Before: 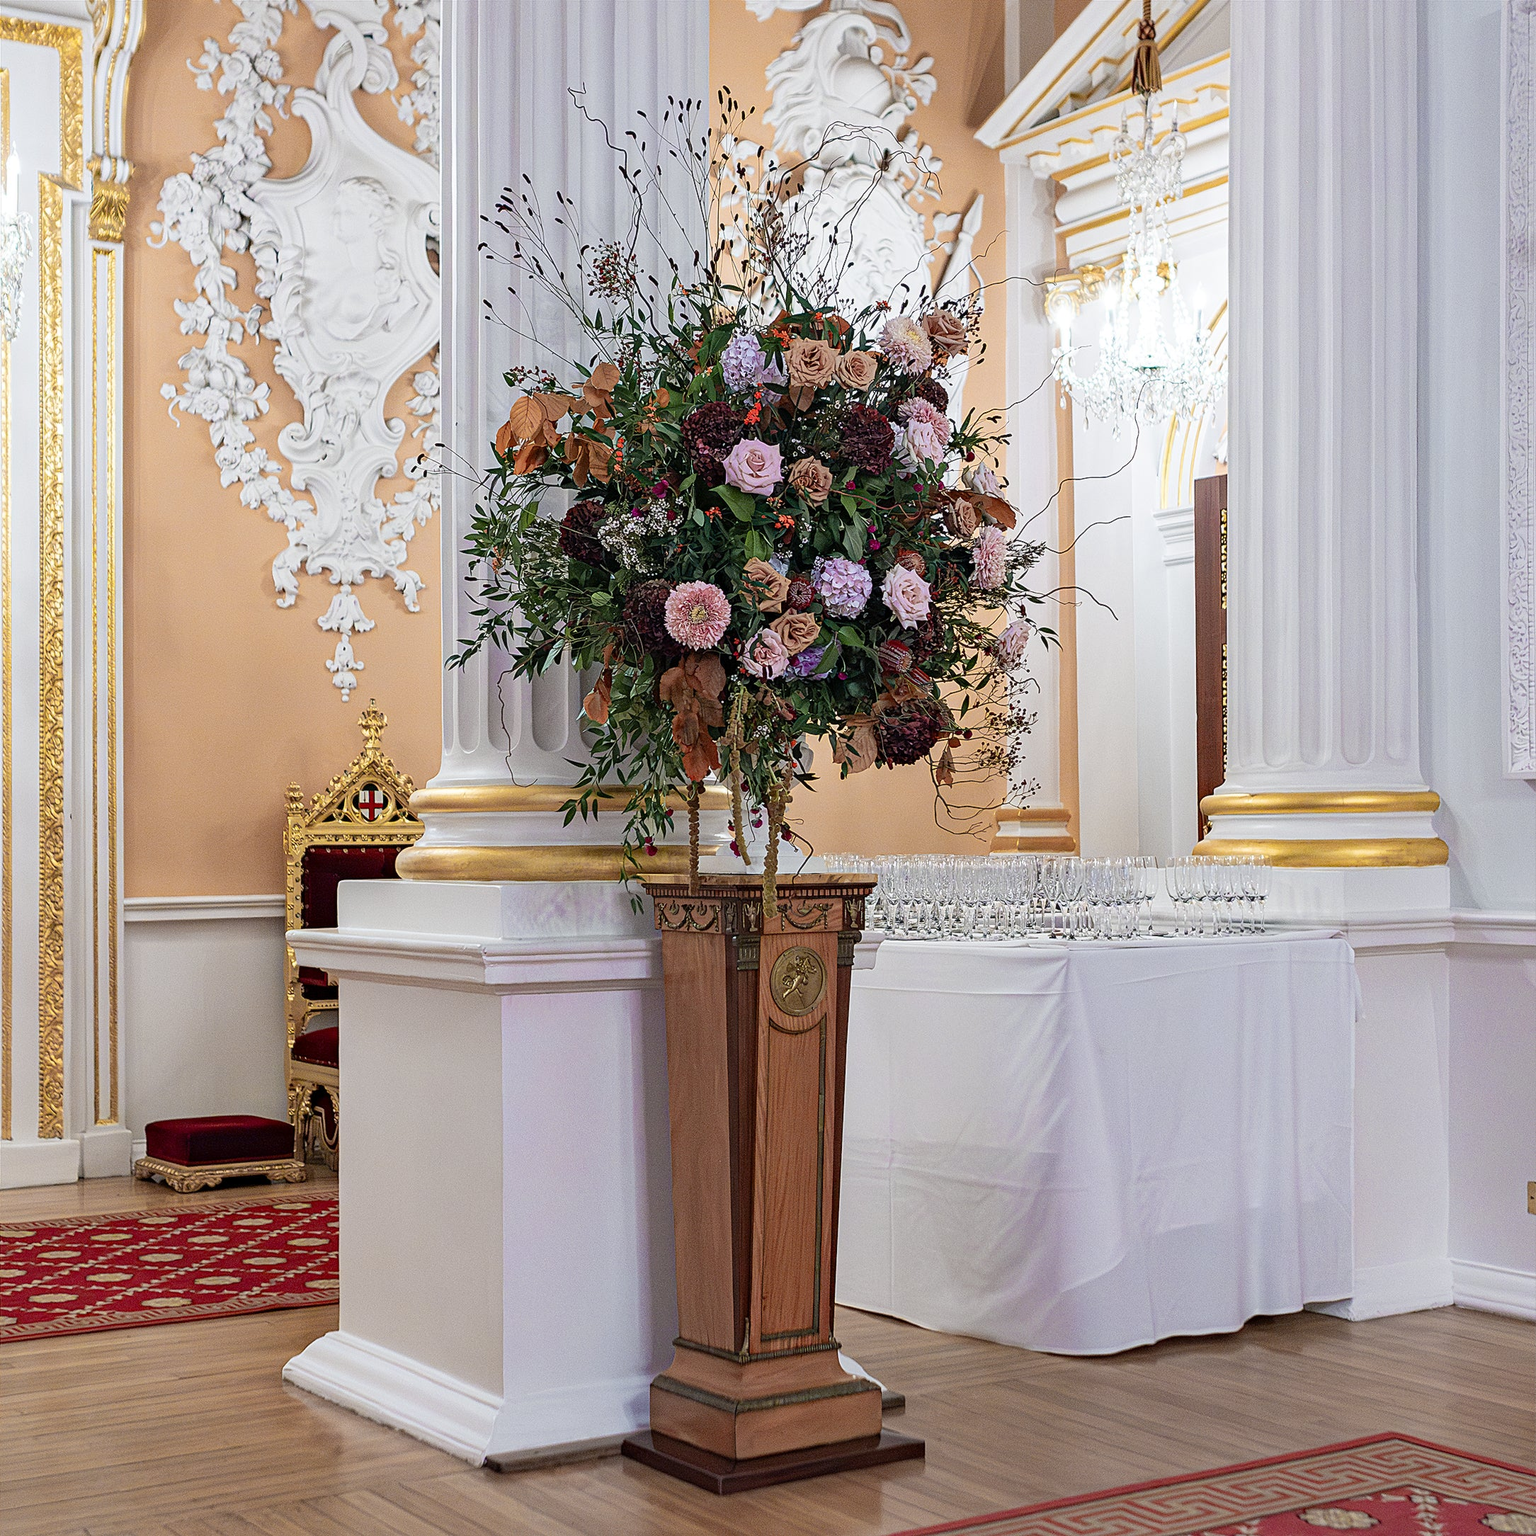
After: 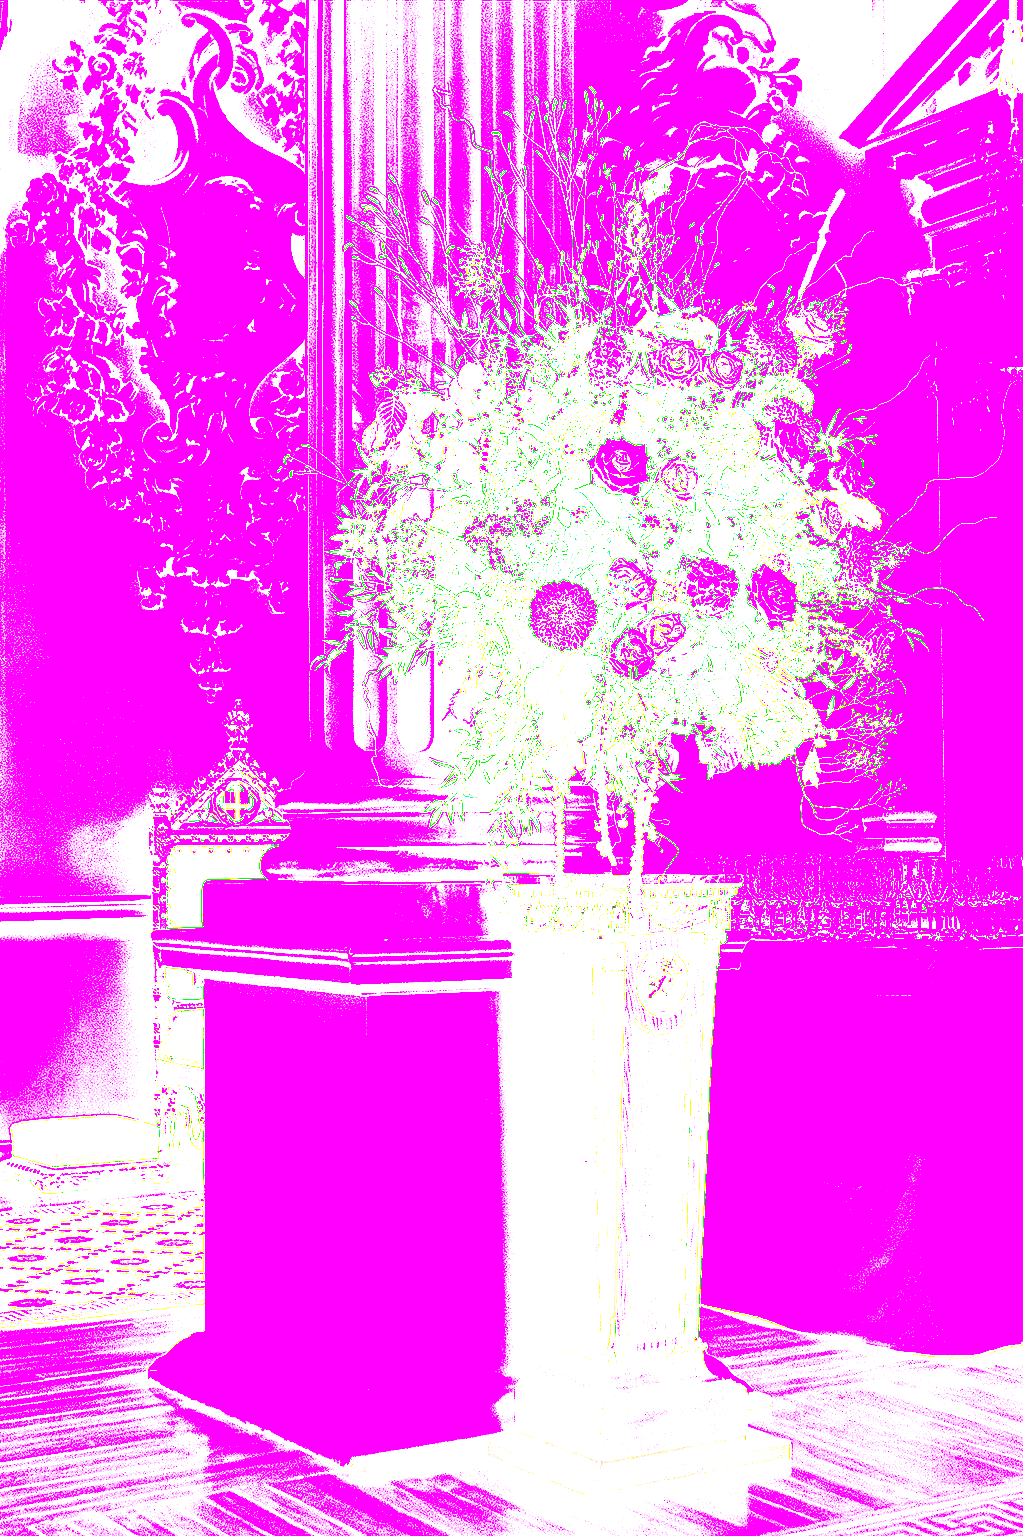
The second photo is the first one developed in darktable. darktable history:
local contrast: detail 130%
white balance: red 8, blue 8
base curve: curves: ch0 [(0, 0) (0.235, 0.266) (0.503, 0.496) (0.786, 0.72) (1, 1)]
crop and rotate: left 8.786%, right 24.548%
